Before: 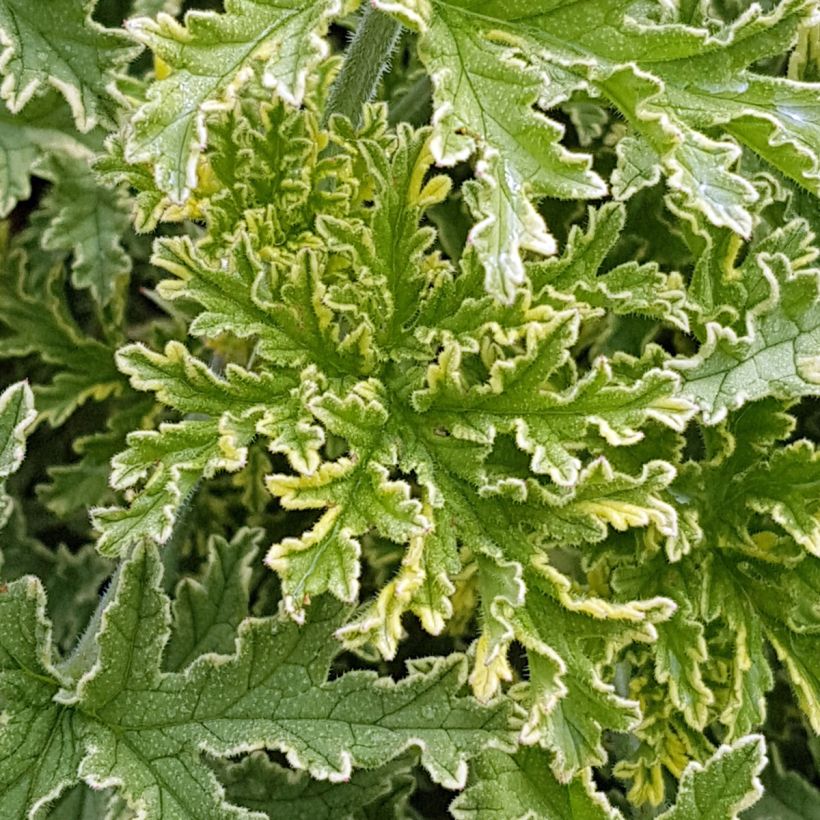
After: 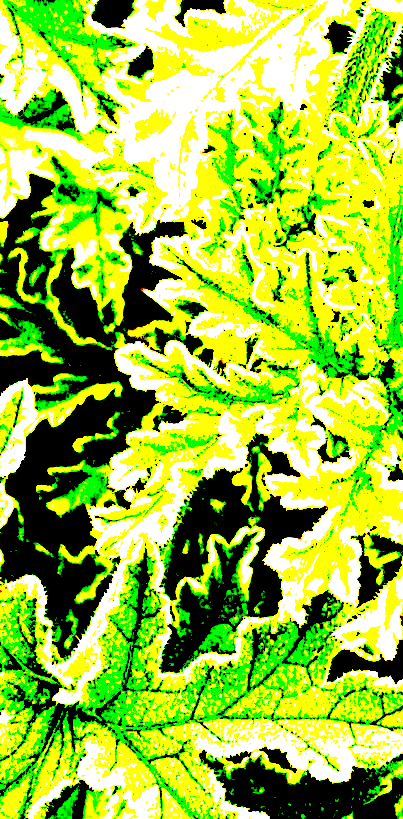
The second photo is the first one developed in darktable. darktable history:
white balance: red 1.029, blue 0.92
crop and rotate: left 0%, top 0%, right 50.845%
exposure: black level correction 0.1, exposure 3 EV, compensate highlight preservation false
